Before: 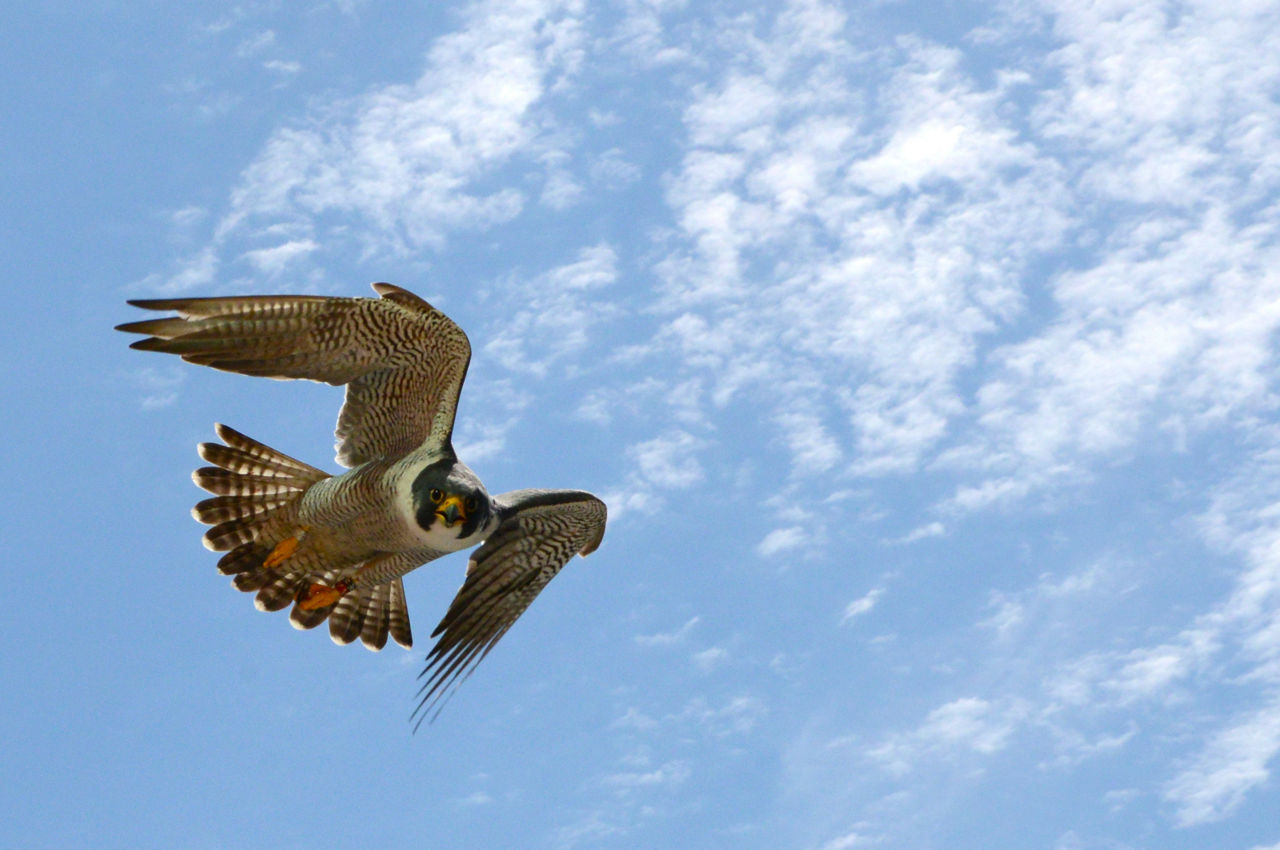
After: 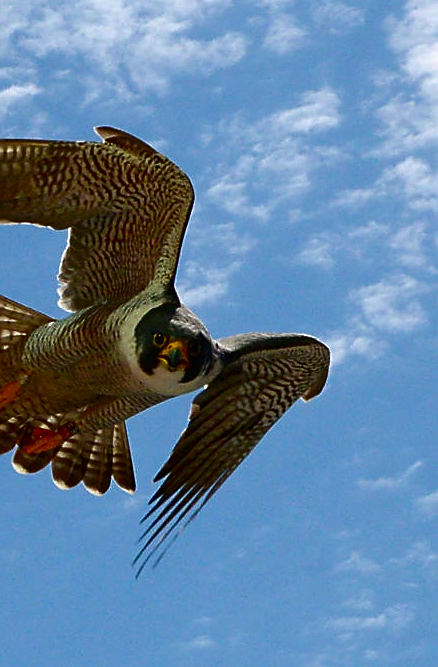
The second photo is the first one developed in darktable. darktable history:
contrast brightness saturation: brightness -0.254, saturation 0.202
crop and rotate: left 21.682%, top 18.52%, right 44.022%, bottom 2.969%
sharpen: radius 1.404, amount 1.233, threshold 0.665
